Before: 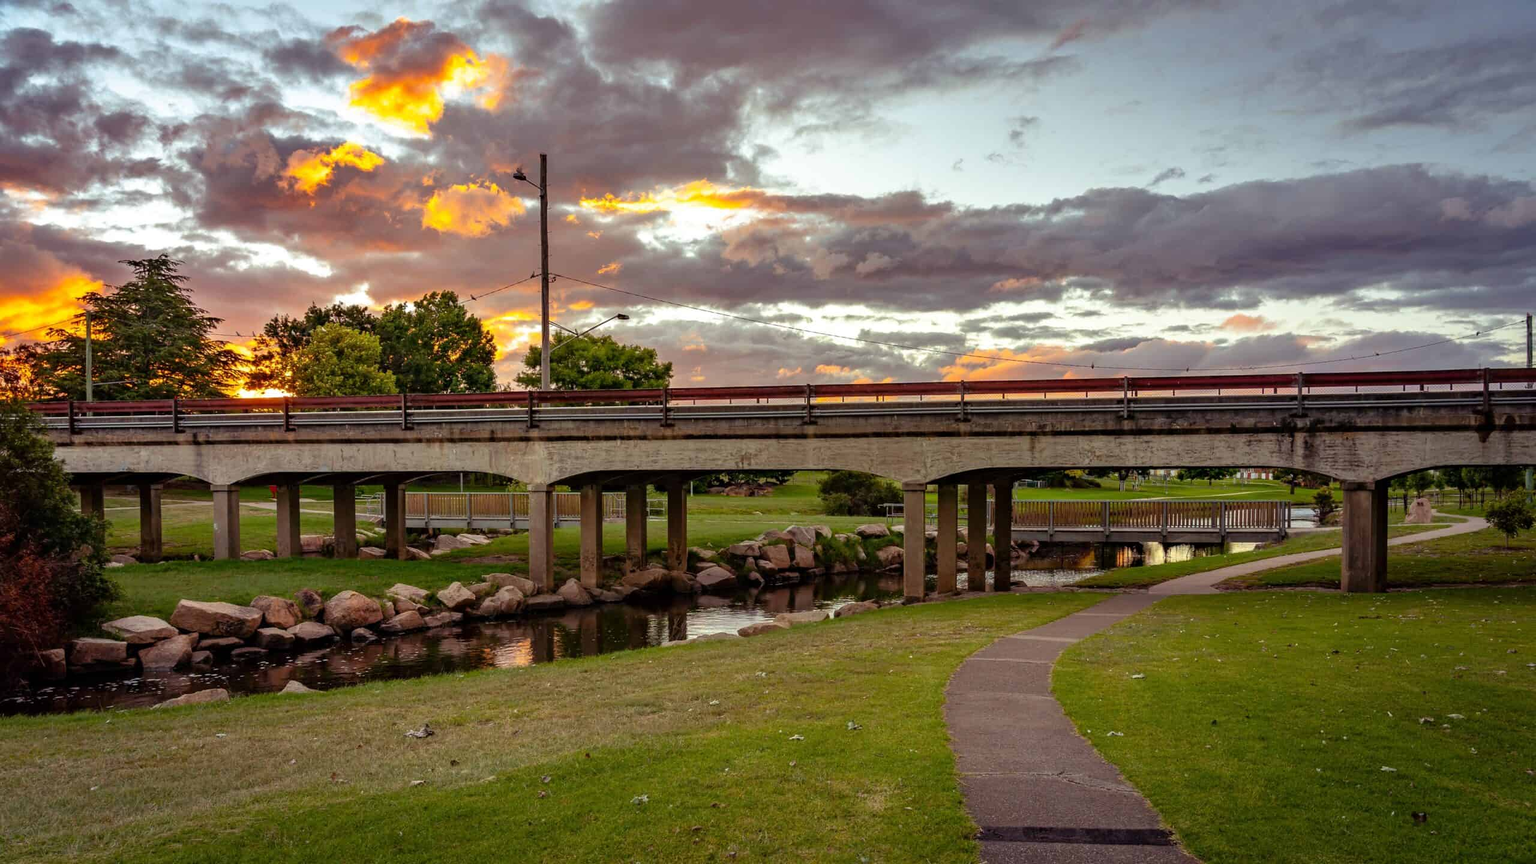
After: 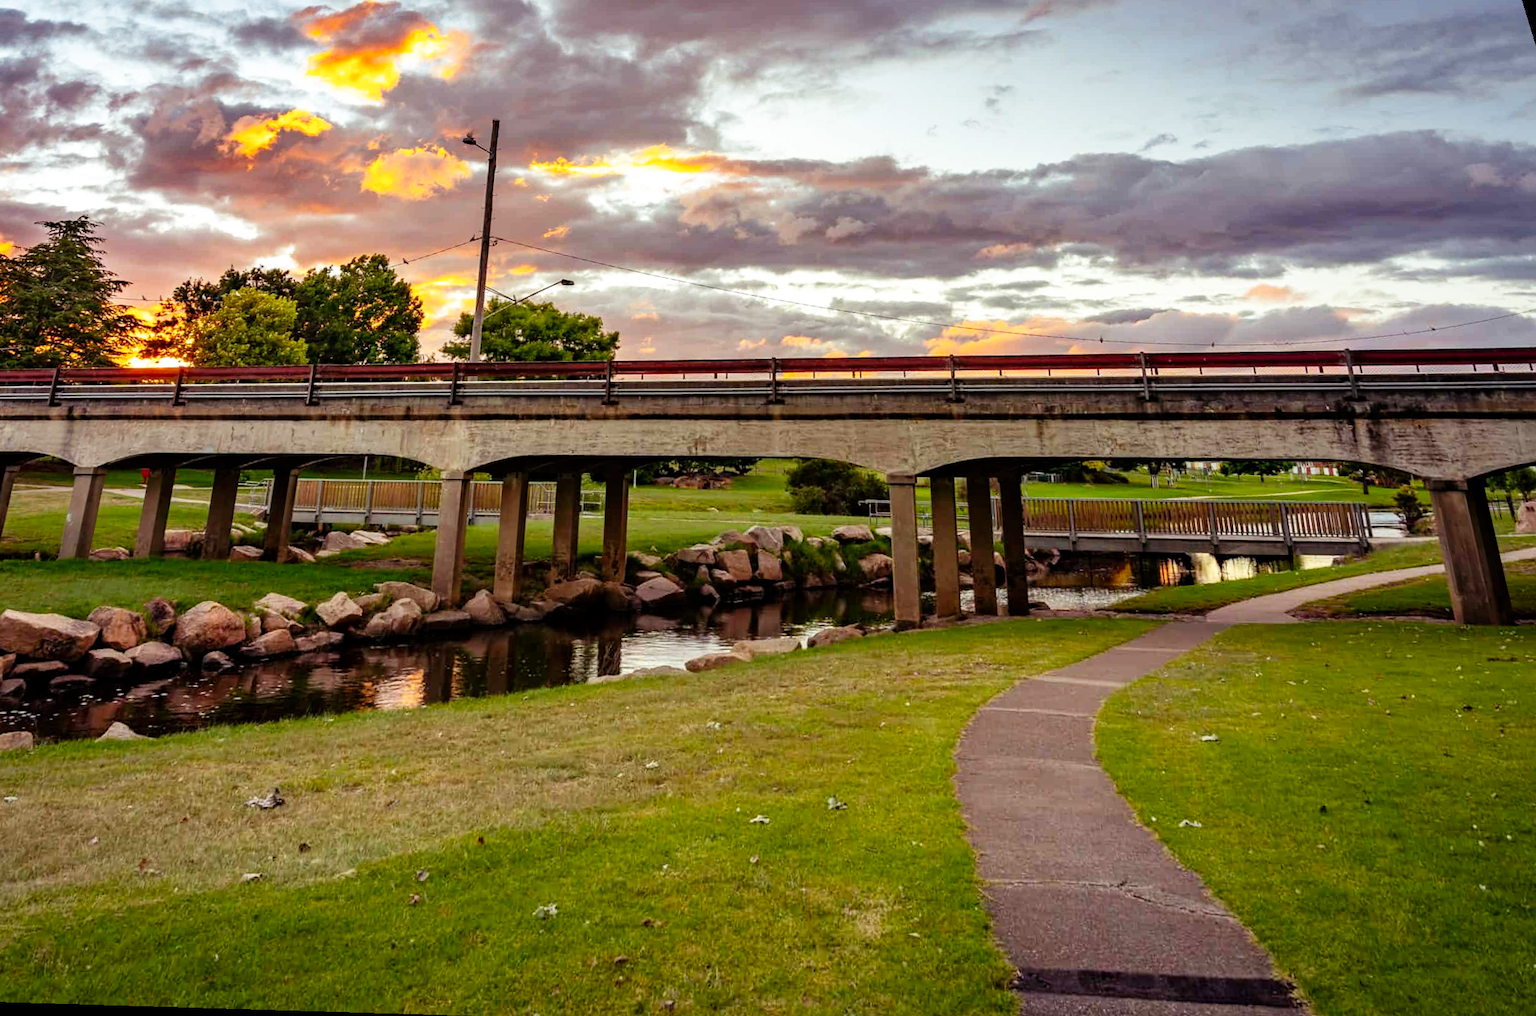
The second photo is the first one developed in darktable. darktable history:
tone curve: curves: ch0 [(0, 0) (0.004, 0.001) (0.02, 0.008) (0.218, 0.218) (0.664, 0.774) (0.832, 0.914) (1, 1)], preserve colors none
rotate and perspective: rotation 0.72°, lens shift (vertical) -0.352, lens shift (horizontal) -0.051, crop left 0.152, crop right 0.859, crop top 0.019, crop bottom 0.964
